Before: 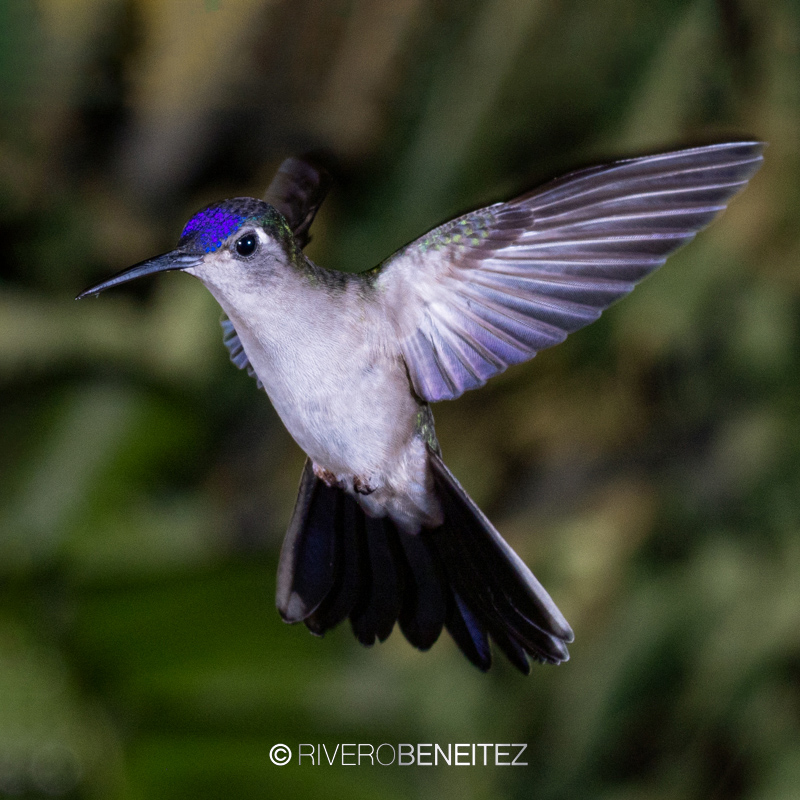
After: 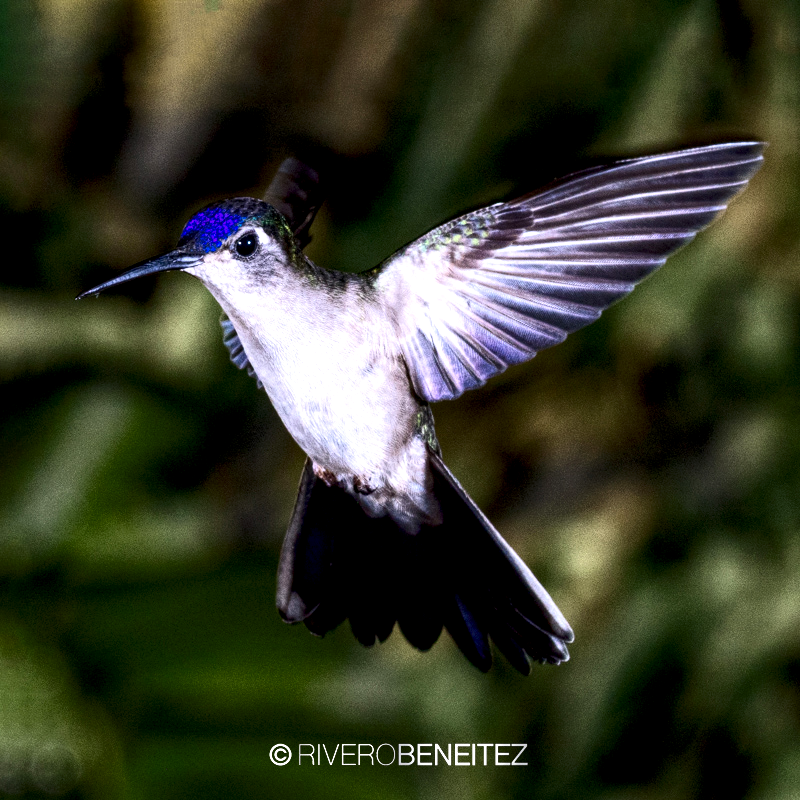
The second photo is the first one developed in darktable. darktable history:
contrast brightness saturation: contrast 0.411, brightness 0.112, saturation 0.209
local contrast: highlights 106%, shadows 102%, detail 200%, midtone range 0.2
